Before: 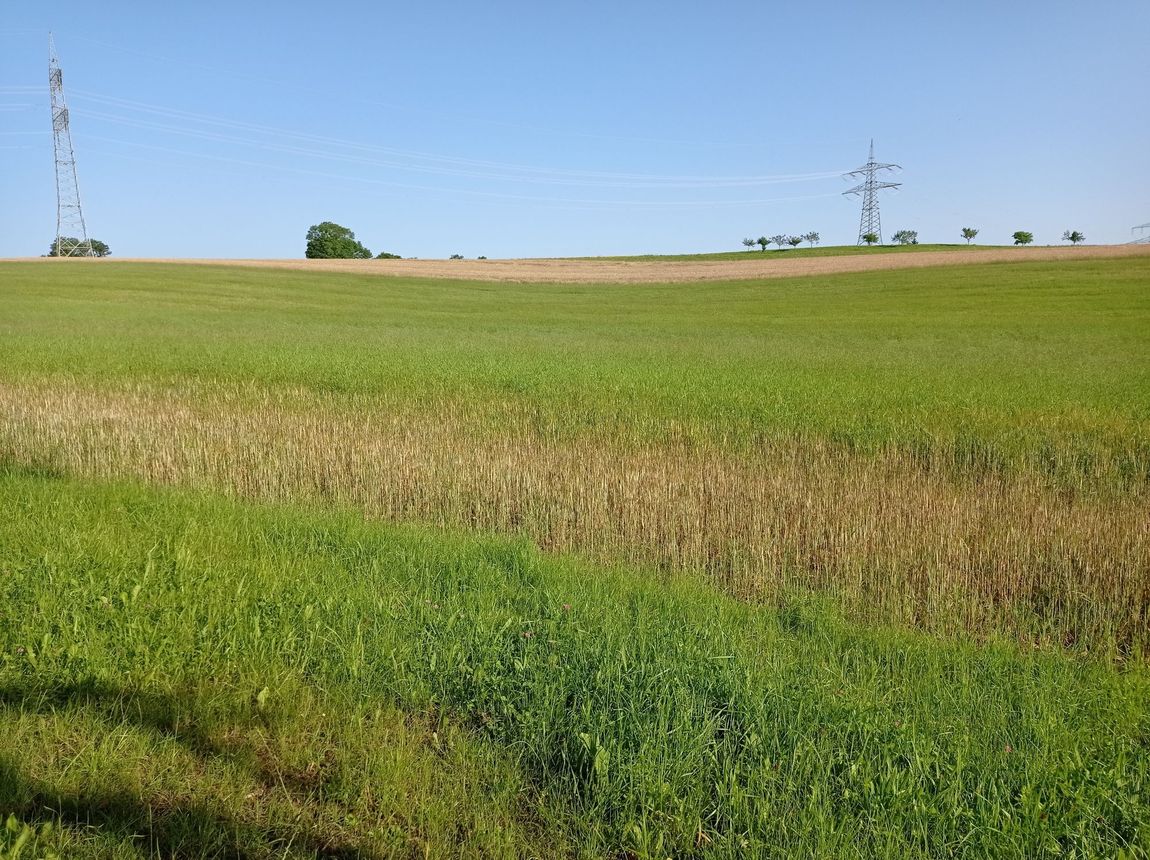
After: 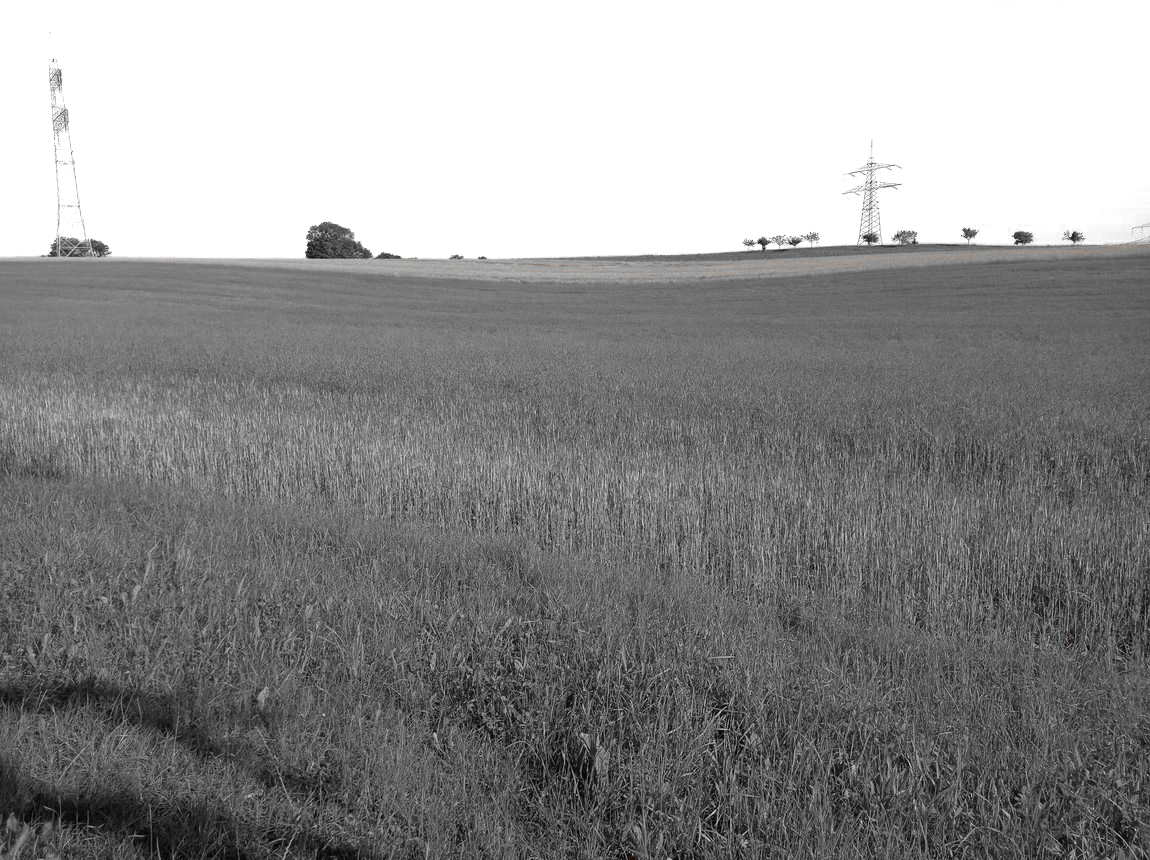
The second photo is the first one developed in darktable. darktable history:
contrast brightness saturation: contrast 0.05
color zones: curves: ch0 [(0, 0.352) (0.143, 0.407) (0.286, 0.386) (0.429, 0.431) (0.571, 0.829) (0.714, 0.853) (0.857, 0.833) (1, 0.352)]; ch1 [(0, 0.604) (0.072, 0.726) (0.096, 0.608) (0.205, 0.007) (0.571, -0.006) (0.839, -0.013) (0.857, -0.012) (1, 0.604)]
